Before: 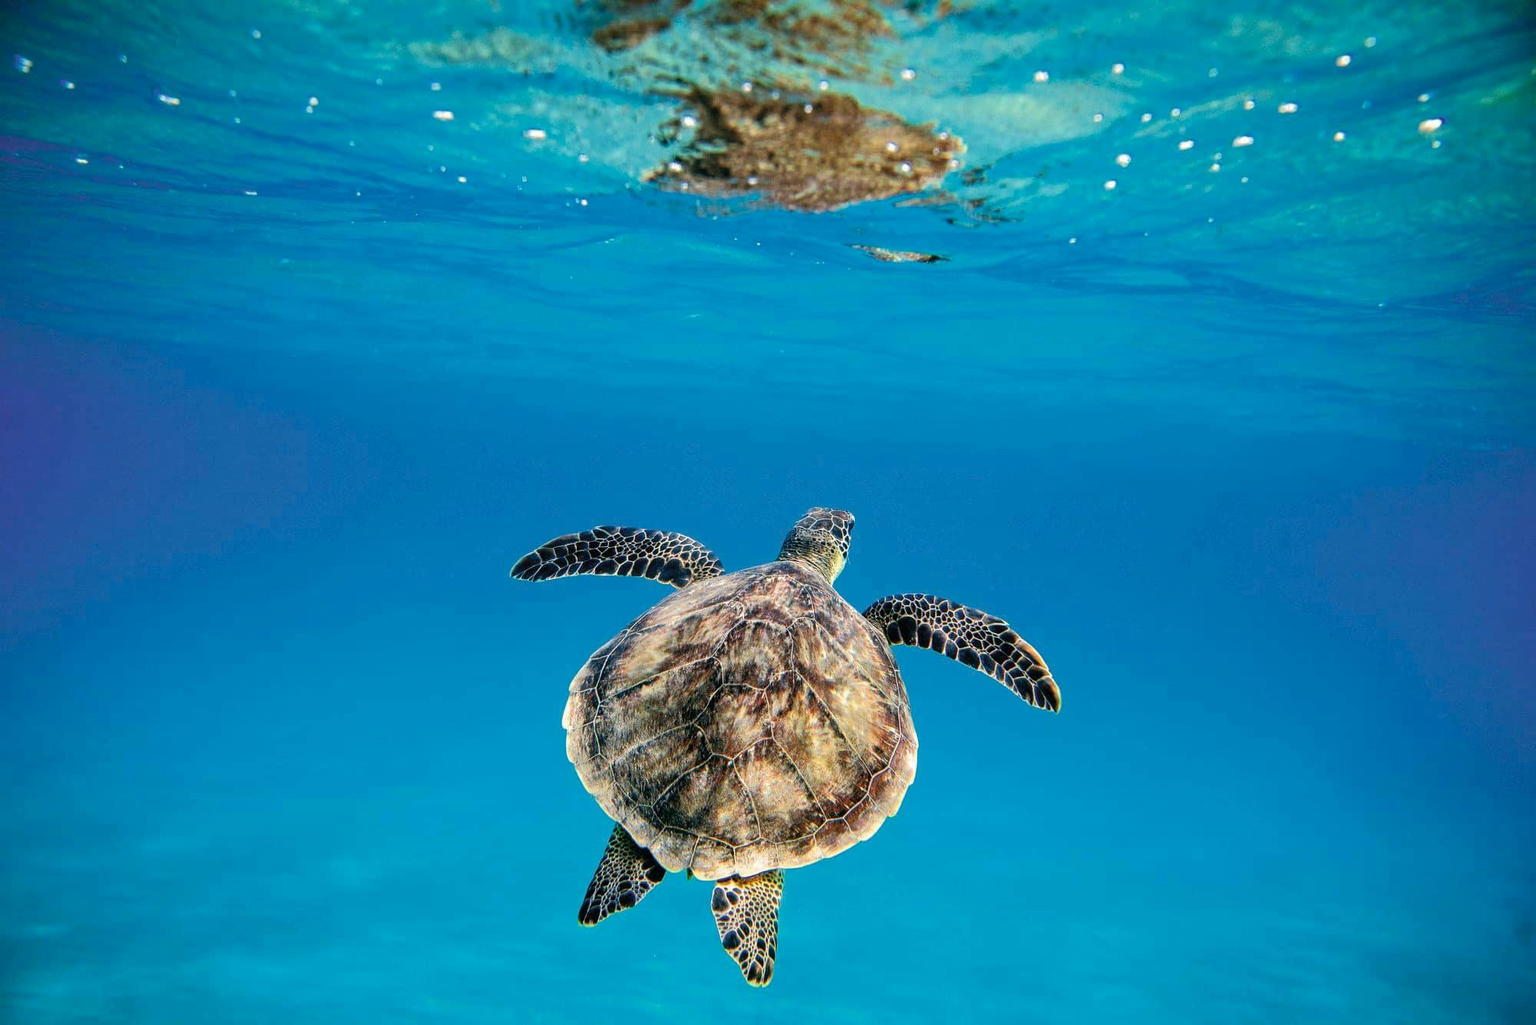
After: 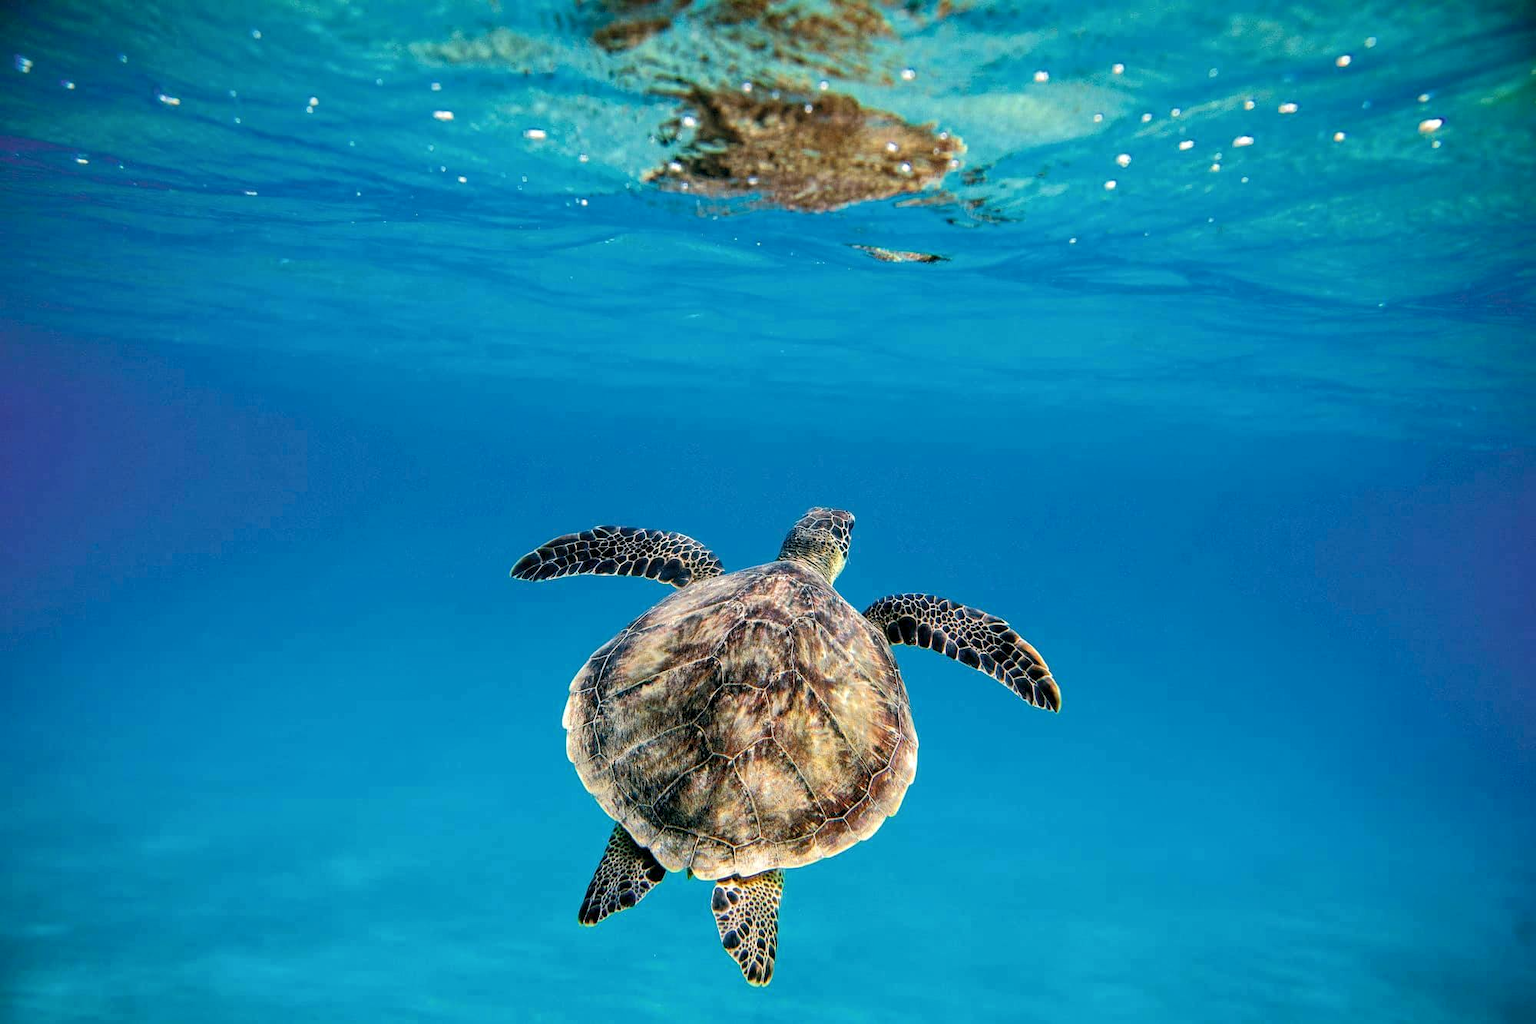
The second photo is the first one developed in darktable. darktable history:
local contrast: highlights 102%, shadows 100%, detail 119%, midtone range 0.2
